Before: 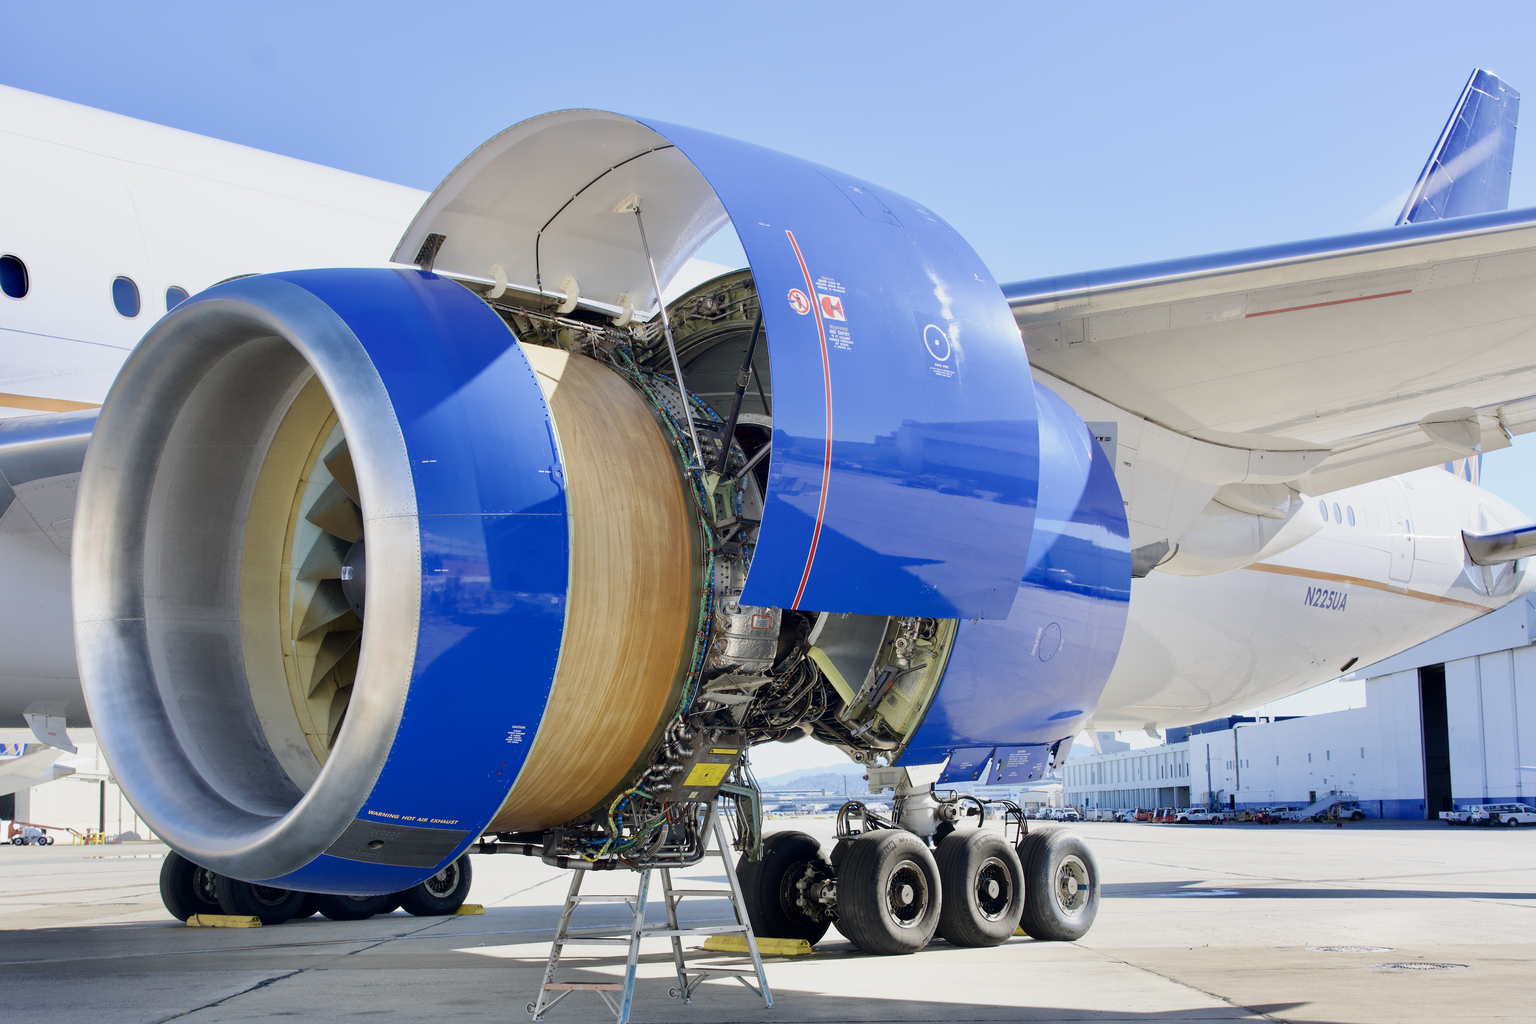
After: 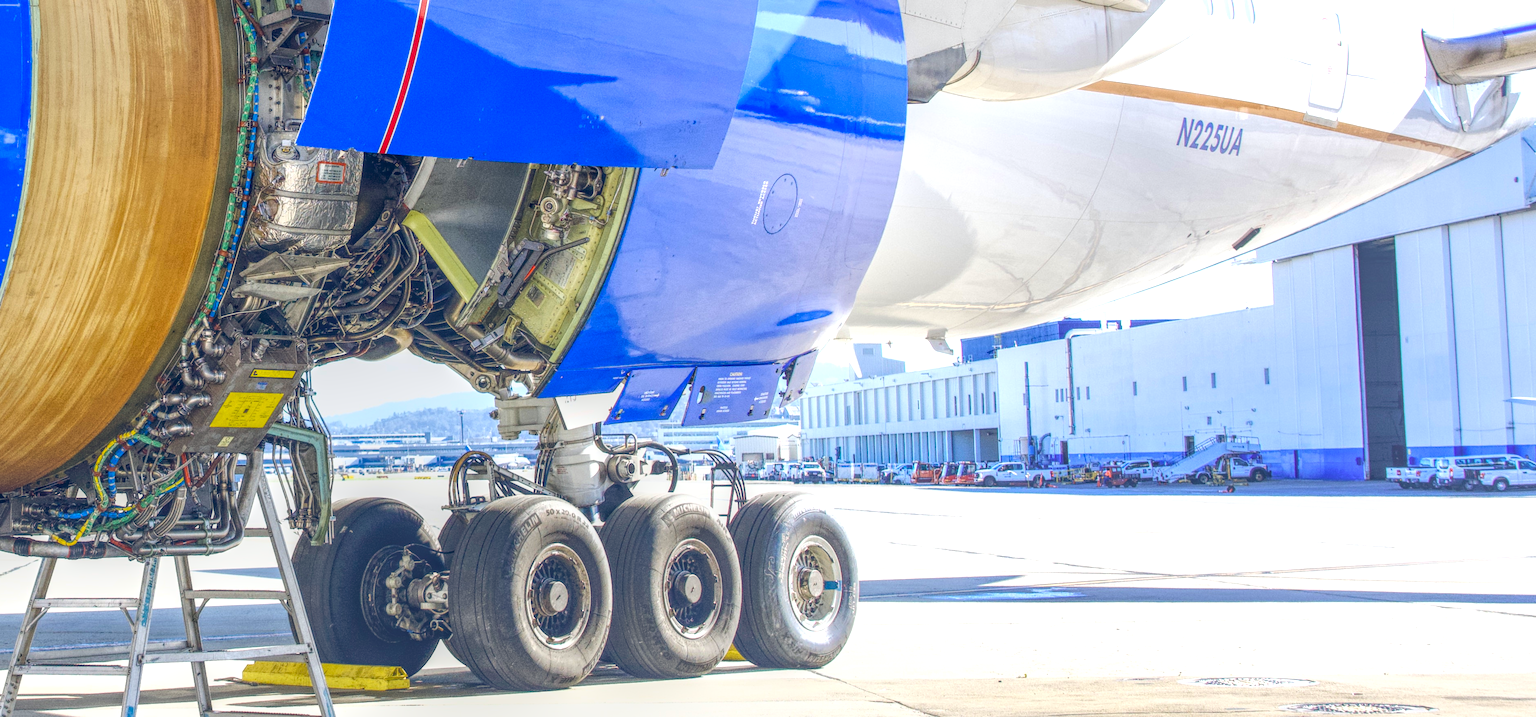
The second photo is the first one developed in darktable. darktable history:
crop and rotate: left 35.743%, top 49.954%, bottom 5.004%
exposure: black level correction 0, exposure 0.699 EV, compensate exposure bias true, compensate highlight preservation false
color balance rgb: shadows lift › chroma 0.713%, shadows lift › hue 115.09°, power › chroma 0.27%, power › hue 61.18°, global offset › luminance 0.39%, global offset › chroma 0.217%, global offset › hue 255.5°, linear chroma grading › global chroma 15.467%, perceptual saturation grading › global saturation 5.996%, global vibrance 20%
local contrast: highlights 20%, shadows 30%, detail 199%, midtone range 0.2
